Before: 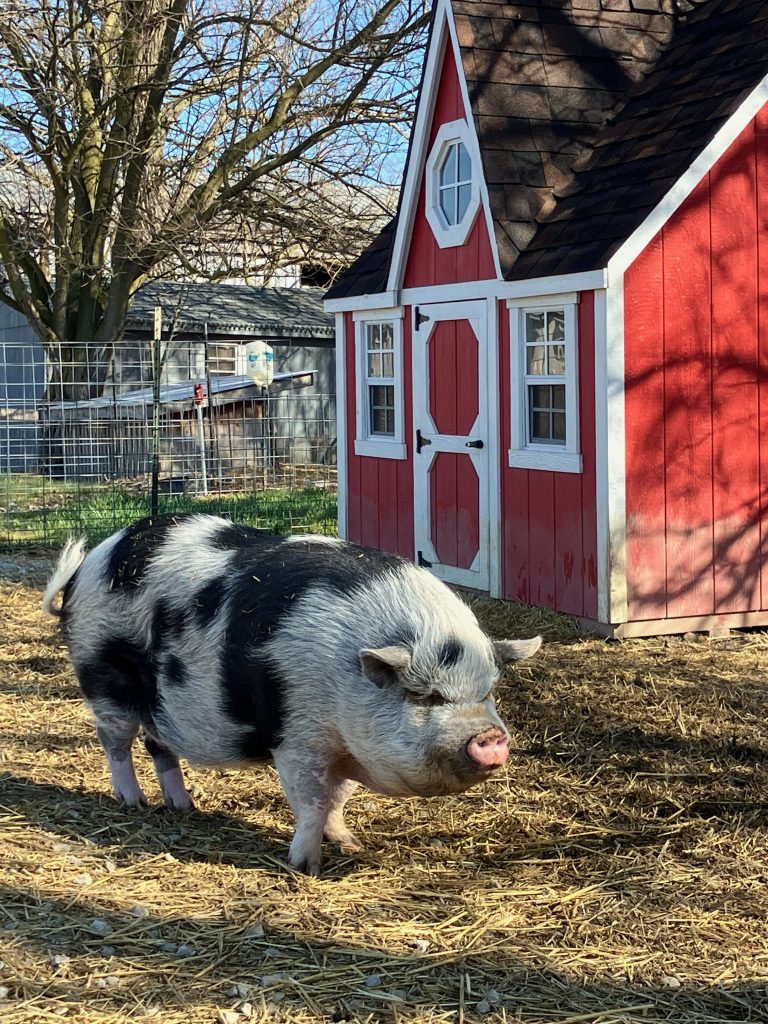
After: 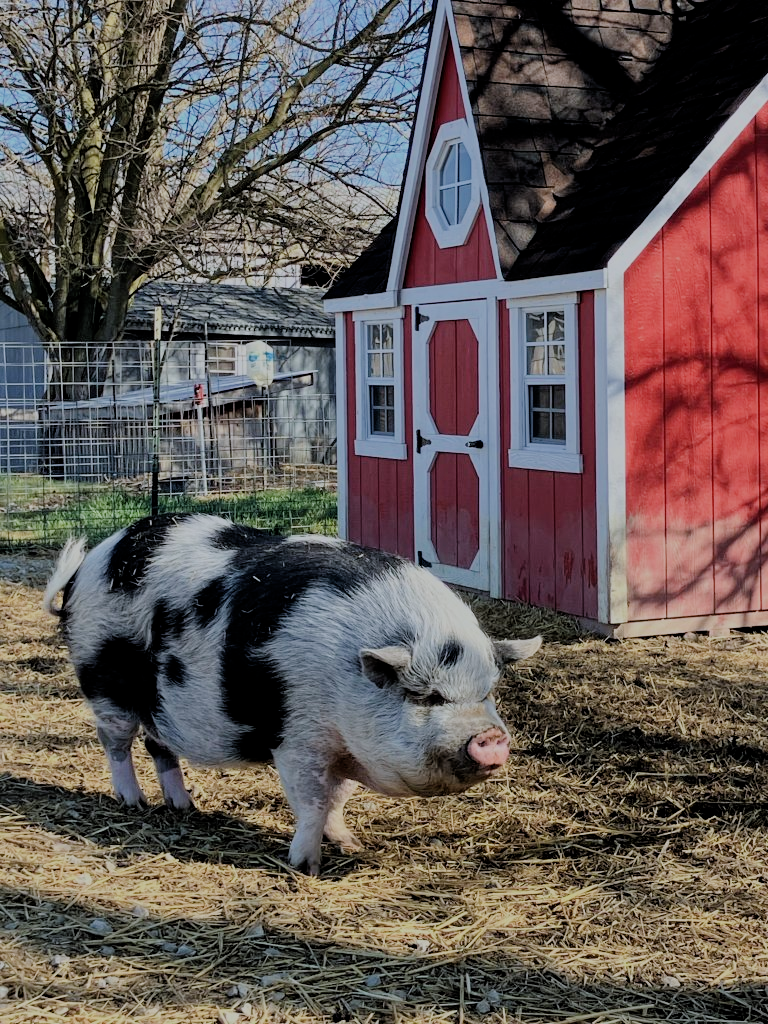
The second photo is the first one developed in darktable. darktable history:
filmic rgb: middle gray luminance 17.89%, black relative exposure -7.51 EV, white relative exposure 8.46 EV, target black luminance 0%, hardness 2.23, latitude 18.69%, contrast 0.884, highlights saturation mix 3.54%, shadows ↔ highlights balance 10.37%
color calibration: illuminant as shot in camera, x 0.358, y 0.373, temperature 4628.91 K
